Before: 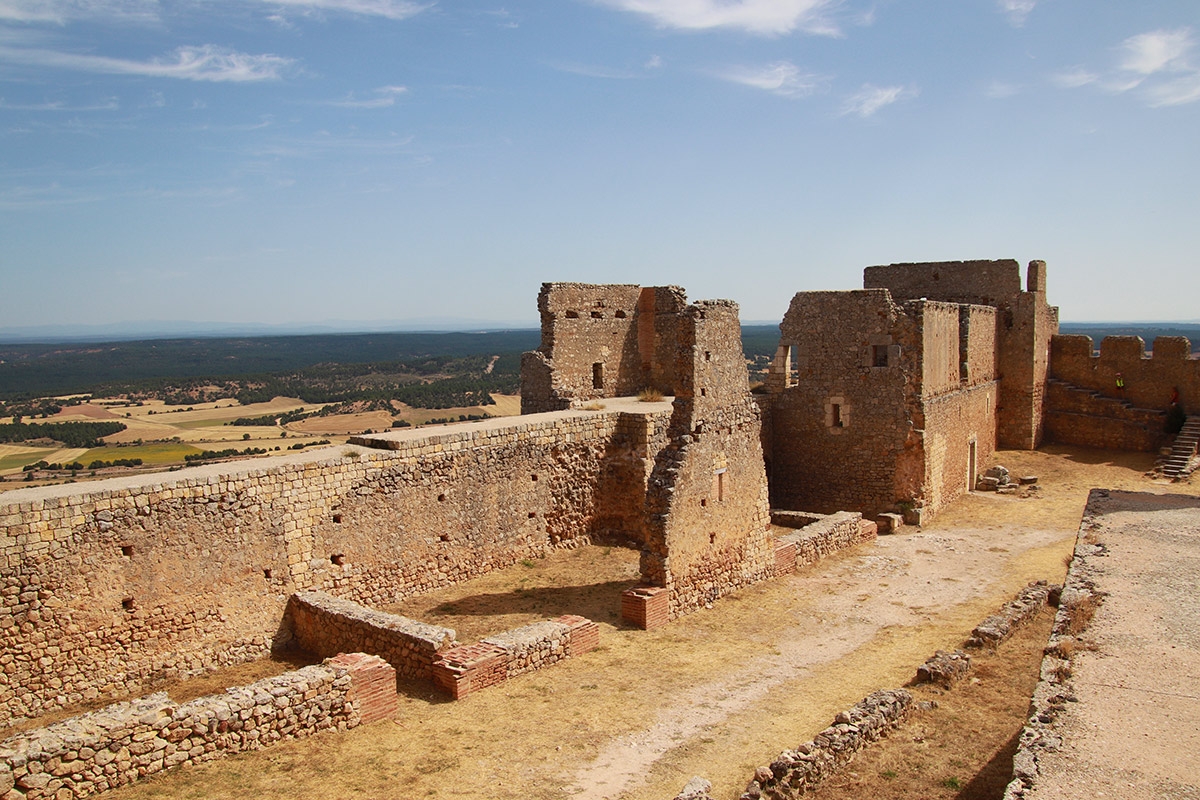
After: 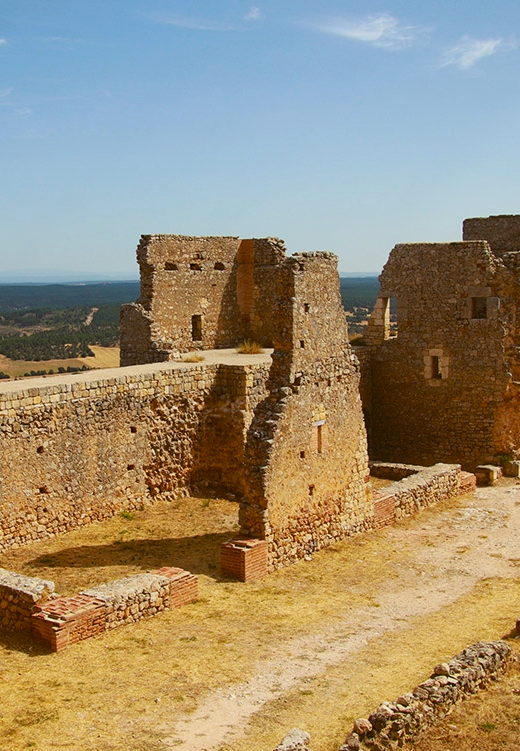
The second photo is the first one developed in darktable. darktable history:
color balance: lift [1.004, 1.002, 1.002, 0.998], gamma [1, 1.007, 1.002, 0.993], gain [1, 0.977, 1.013, 1.023], contrast -3.64%
local contrast: highlights 100%, shadows 100%, detail 120%, midtone range 0.2
color balance rgb: perceptual saturation grading › global saturation 20%, global vibrance 20%
crop: left 33.452%, top 6.025%, right 23.155%
